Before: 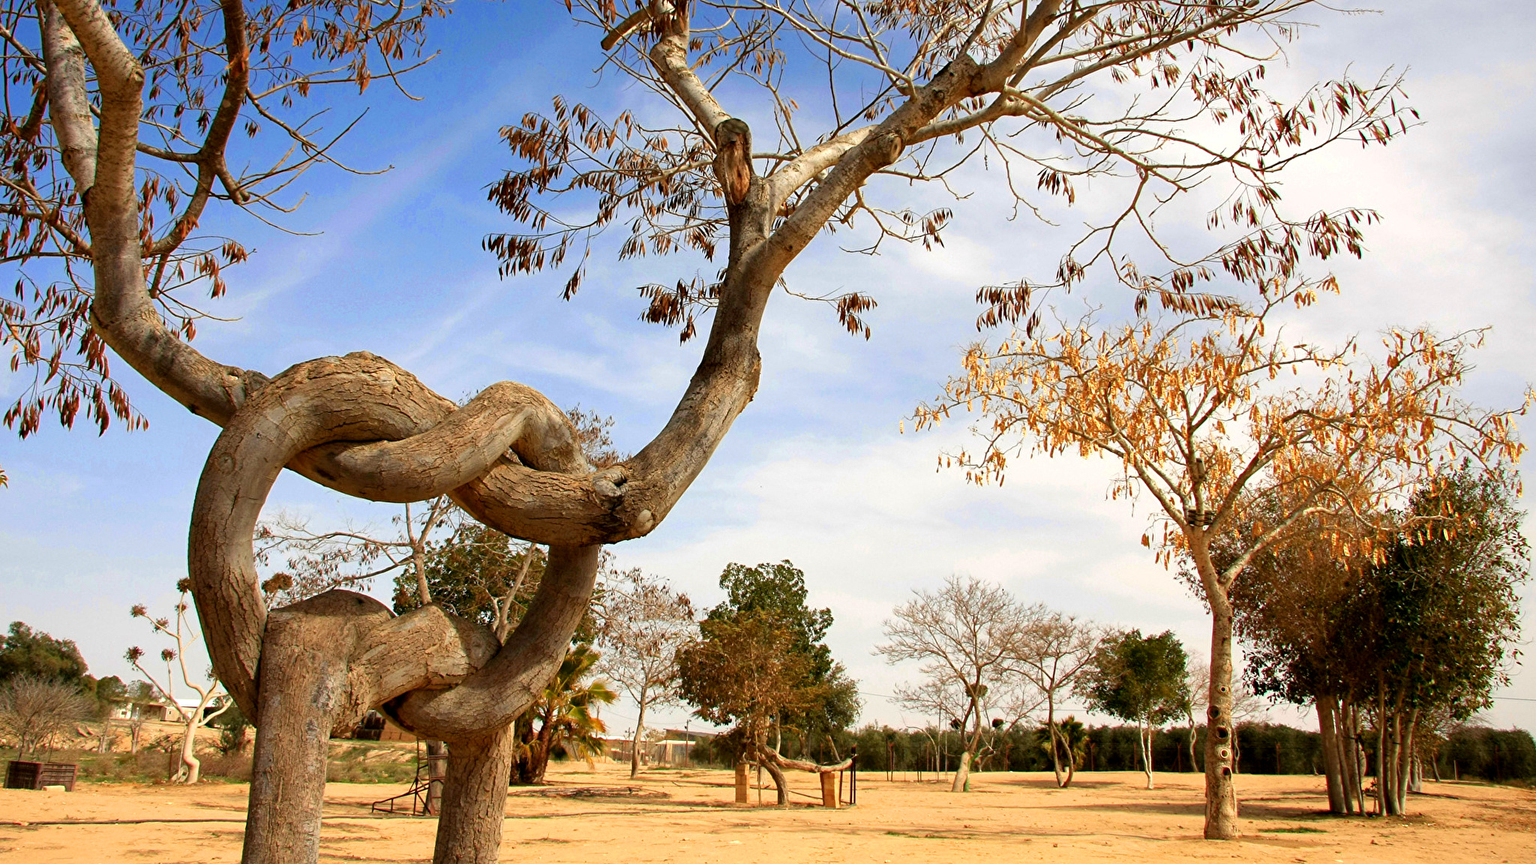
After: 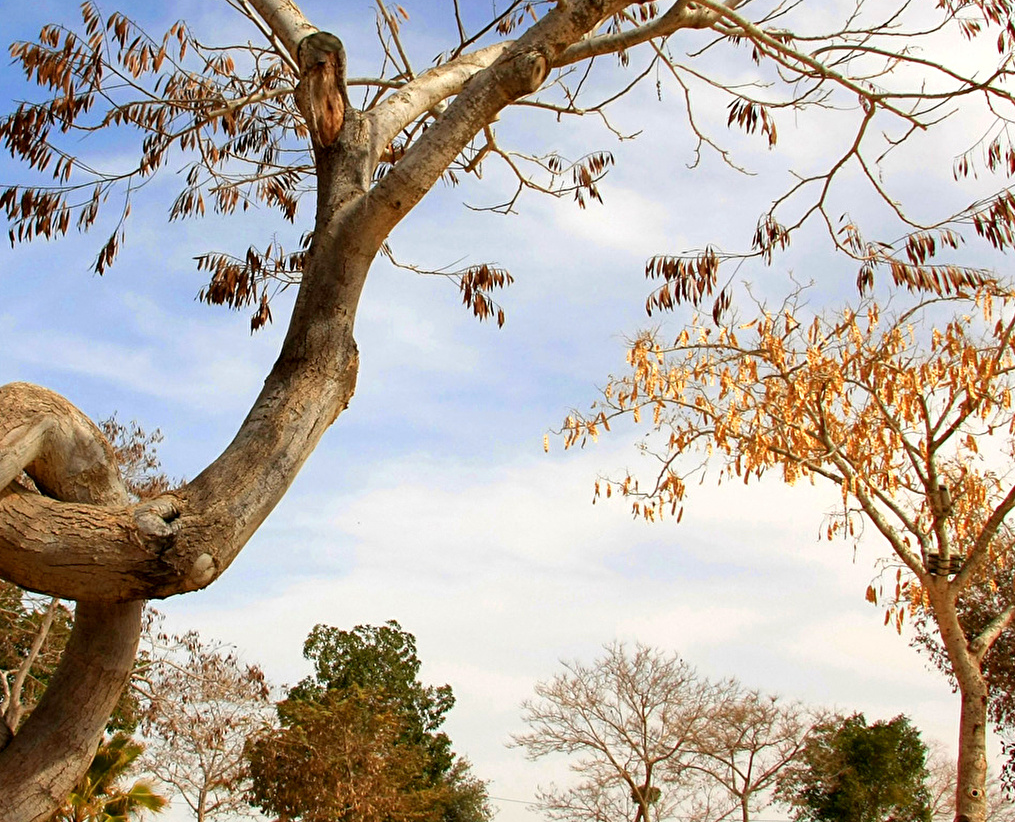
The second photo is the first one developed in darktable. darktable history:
crop: left 32.075%, top 10.976%, right 18.355%, bottom 17.596%
